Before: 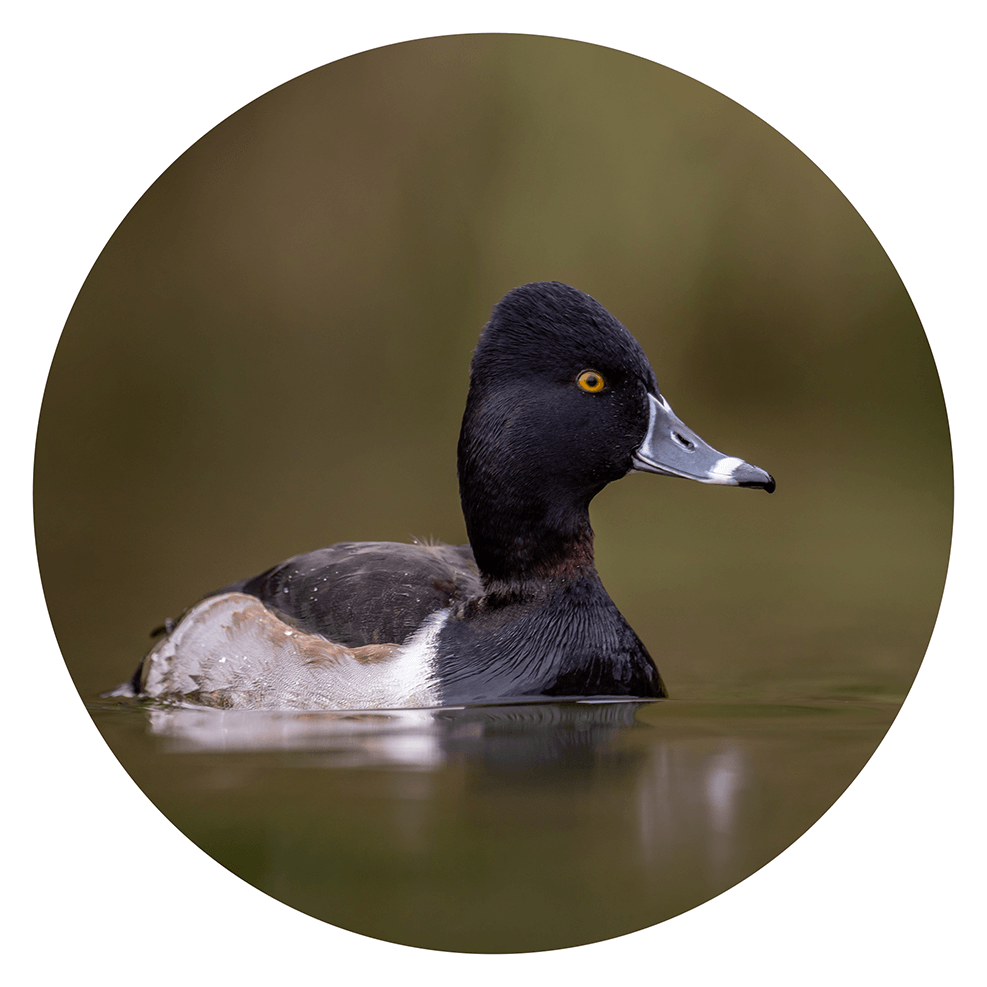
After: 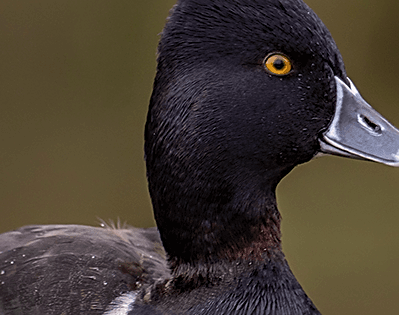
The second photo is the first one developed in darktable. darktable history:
crop: left 31.751%, top 32.172%, right 27.8%, bottom 35.83%
sharpen: on, module defaults
shadows and highlights: shadows 62.66, white point adjustment 0.37, highlights -34.44, compress 83.82%
white balance: red 1.009, blue 0.985
